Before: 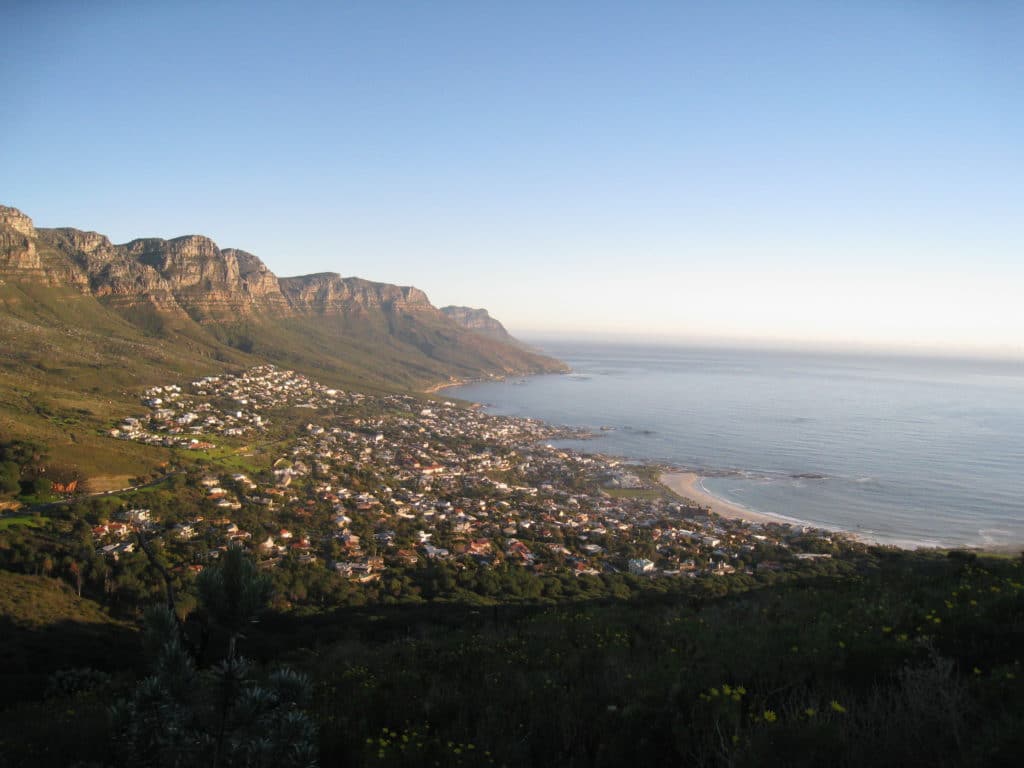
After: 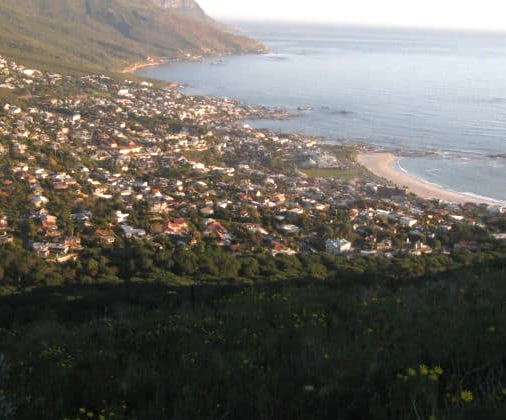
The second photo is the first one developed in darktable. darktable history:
crop: left 29.672%, top 41.786%, right 20.851%, bottom 3.487%
exposure: exposure 0.566 EV, compensate highlight preservation false
